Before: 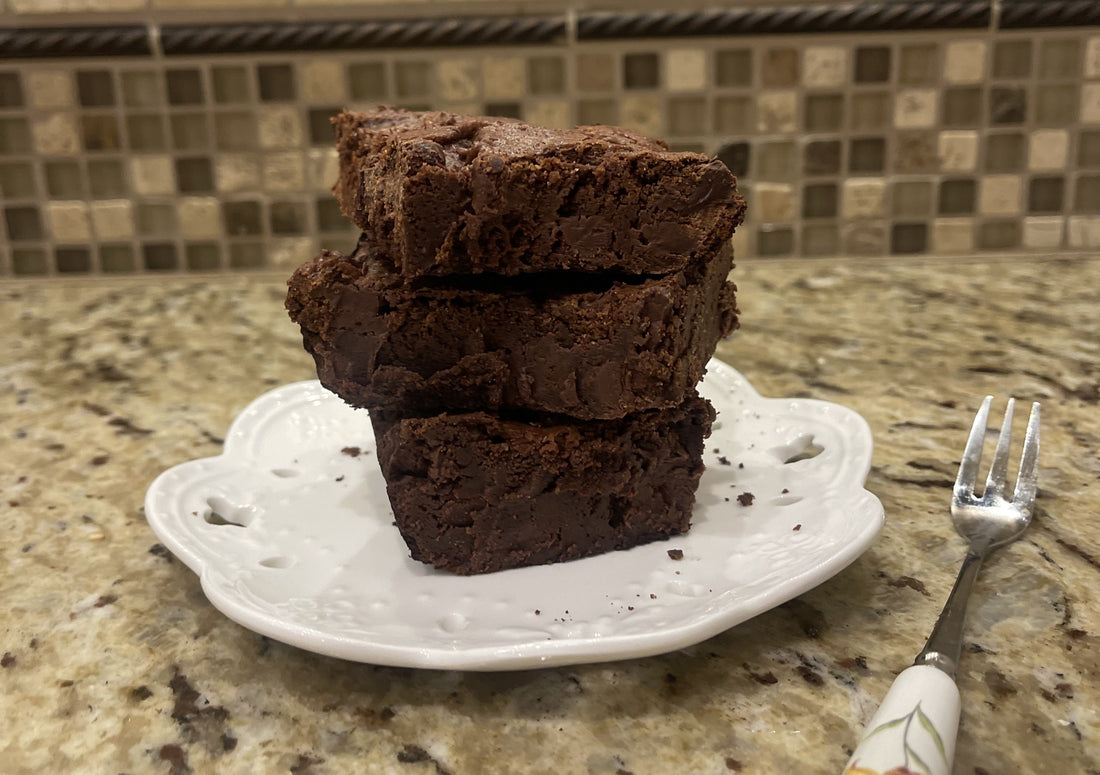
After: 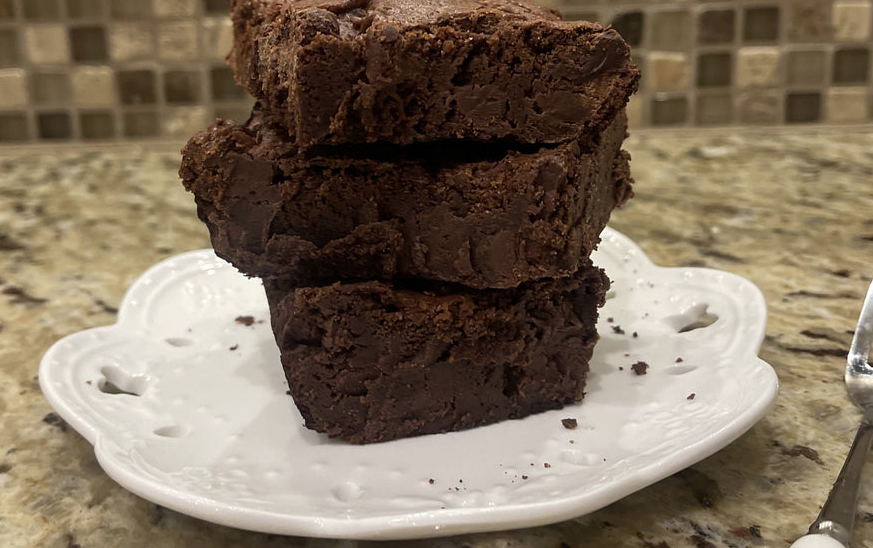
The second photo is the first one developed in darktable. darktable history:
crop: left 9.712%, top 16.928%, right 10.845%, bottom 12.332%
contrast brightness saturation: saturation -0.05
